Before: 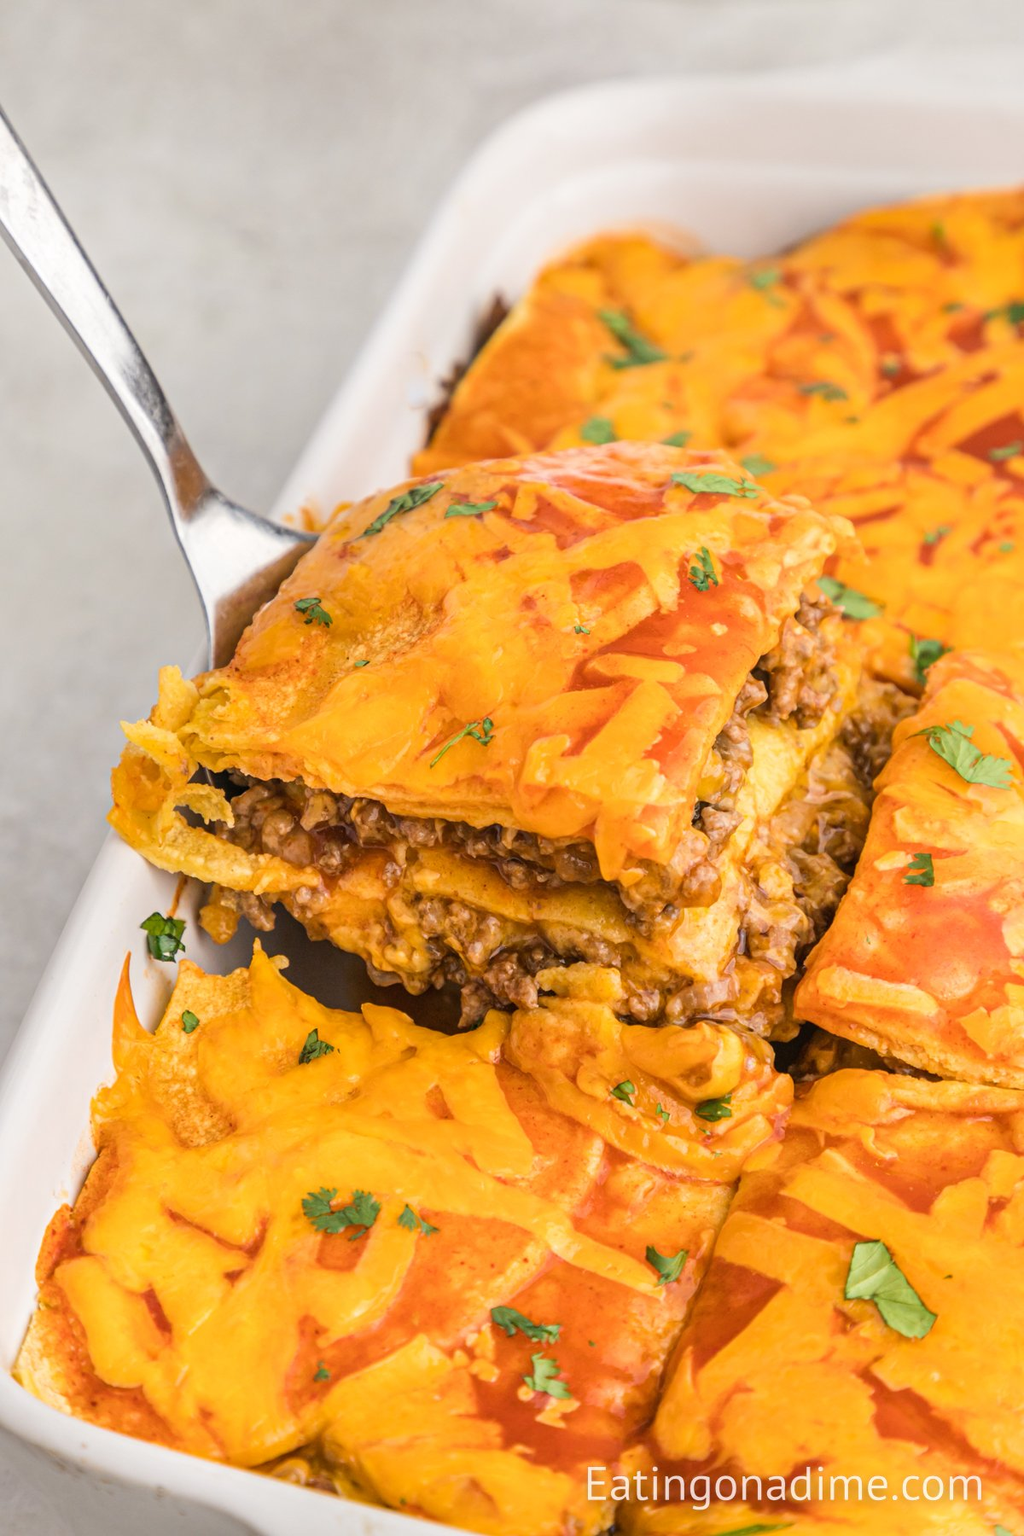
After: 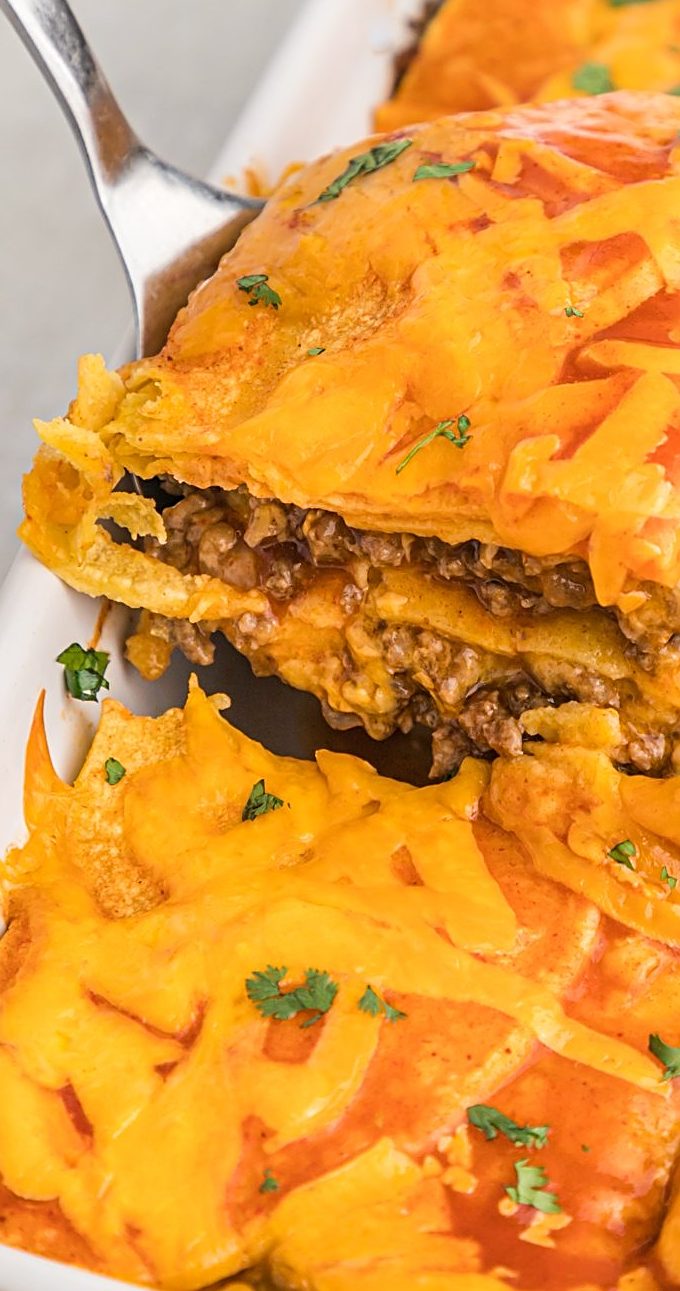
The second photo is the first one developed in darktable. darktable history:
crop: left 9.054%, top 23.672%, right 34.265%, bottom 4.601%
sharpen: on, module defaults
